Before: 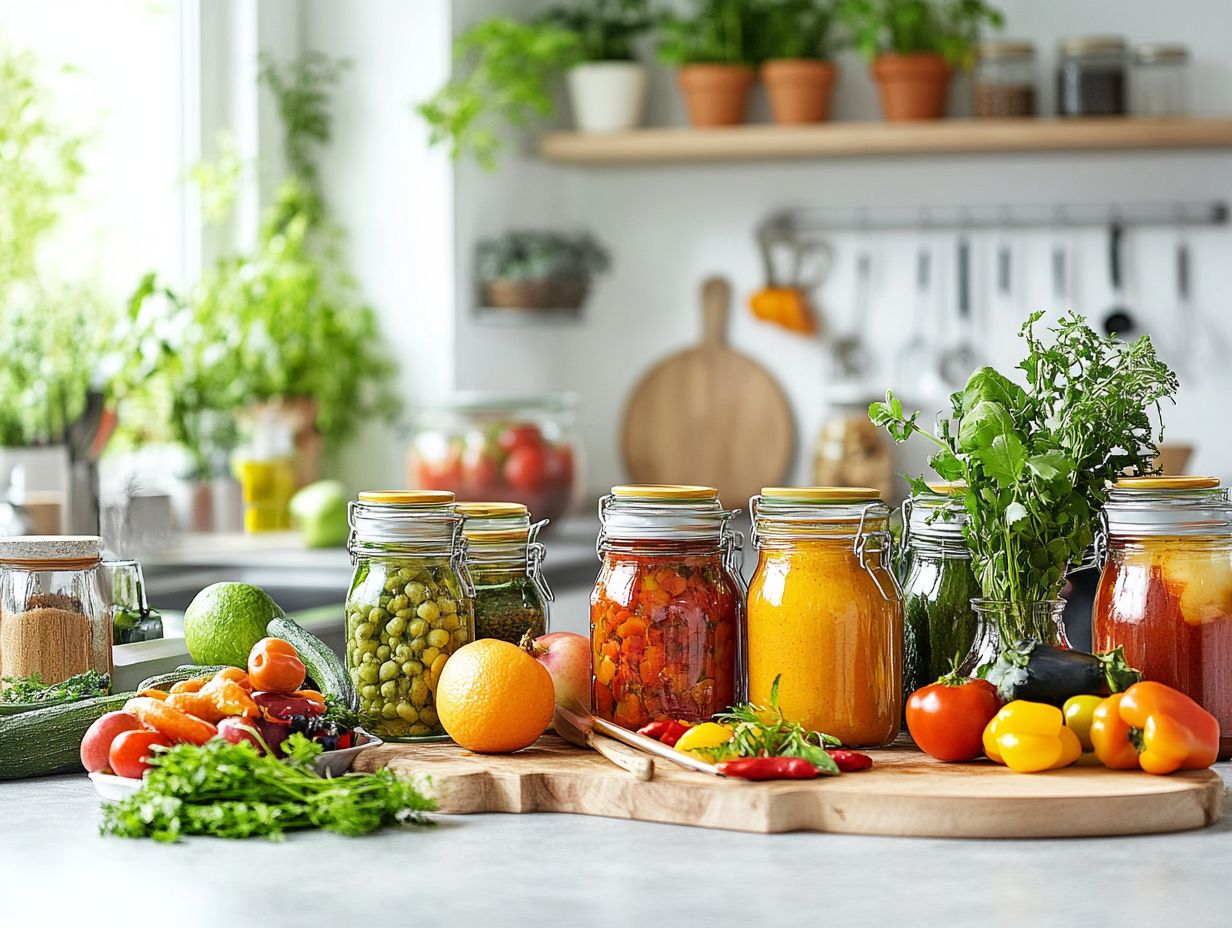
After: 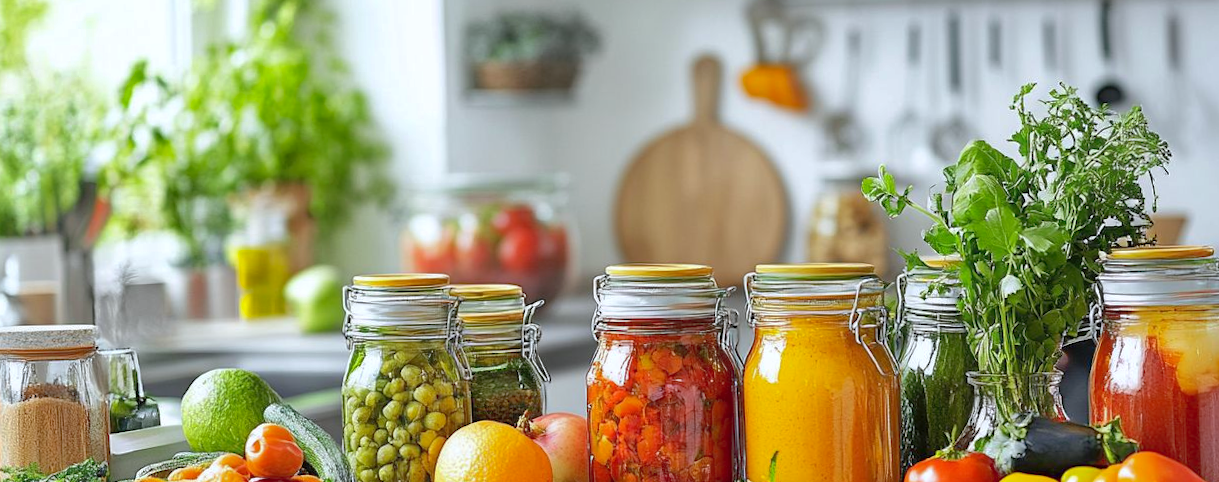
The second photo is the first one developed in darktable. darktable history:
white balance: red 0.98, blue 1.034
rotate and perspective: rotation -1°, crop left 0.011, crop right 0.989, crop top 0.025, crop bottom 0.975
levels: levels [0, 0.478, 1]
shadows and highlights: on, module defaults
crop and rotate: top 23.043%, bottom 23.437%
